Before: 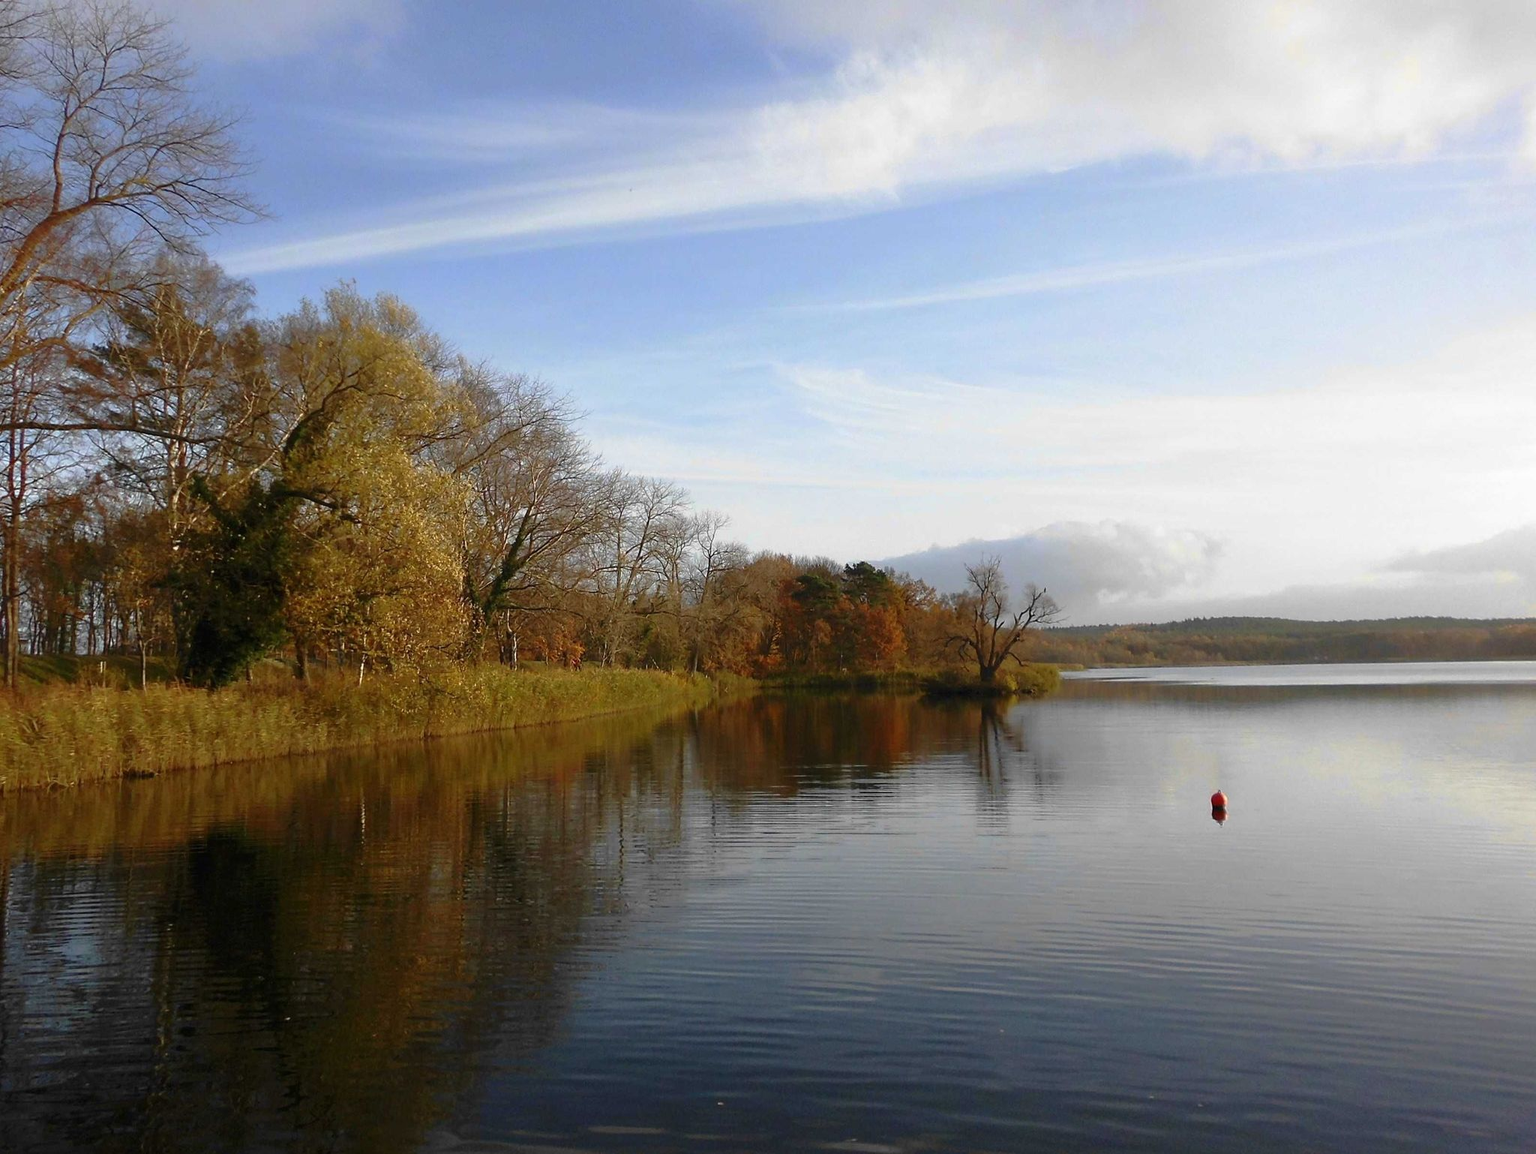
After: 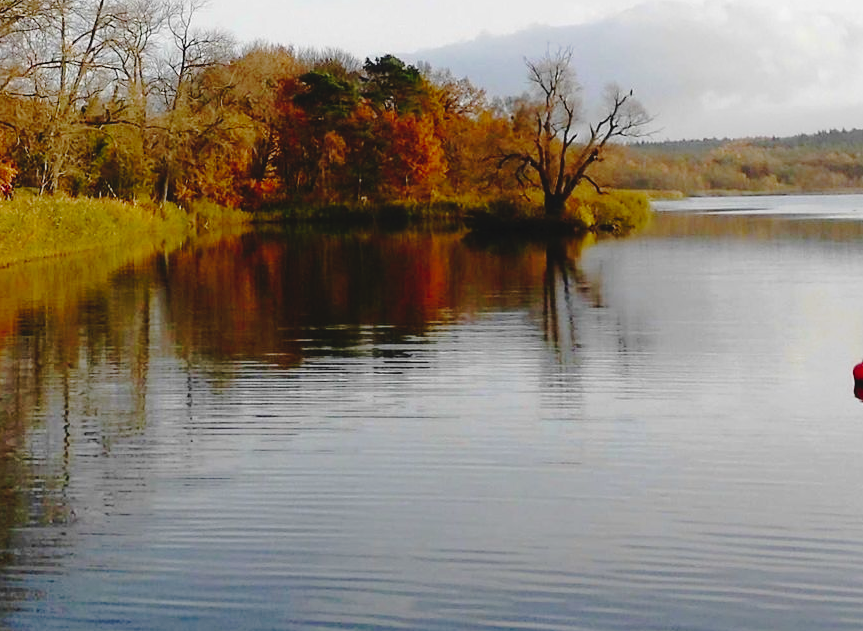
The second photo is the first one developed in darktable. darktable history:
tone curve: curves: ch0 [(0, 0) (0.003, 0.051) (0.011, 0.052) (0.025, 0.055) (0.044, 0.062) (0.069, 0.068) (0.1, 0.077) (0.136, 0.098) (0.177, 0.145) (0.224, 0.223) (0.277, 0.314) (0.335, 0.43) (0.399, 0.518) (0.468, 0.591) (0.543, 0.656) (0.623, 0.726) (0.709, 0.809) (0.801, 0.857) (0.898, 0.918) (1, 1)], preserve colors none
crop: left 37.221%, top 45.169%, right 20.63%, bottom 13.777%
